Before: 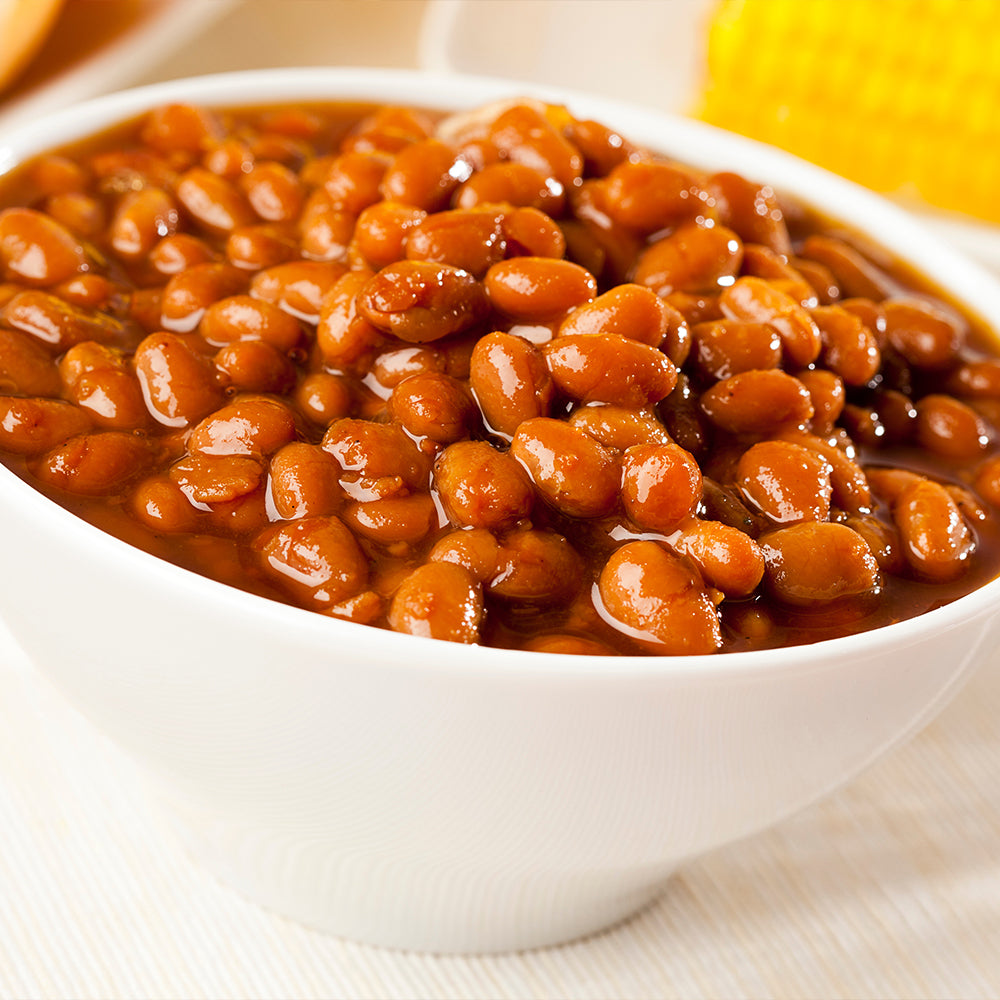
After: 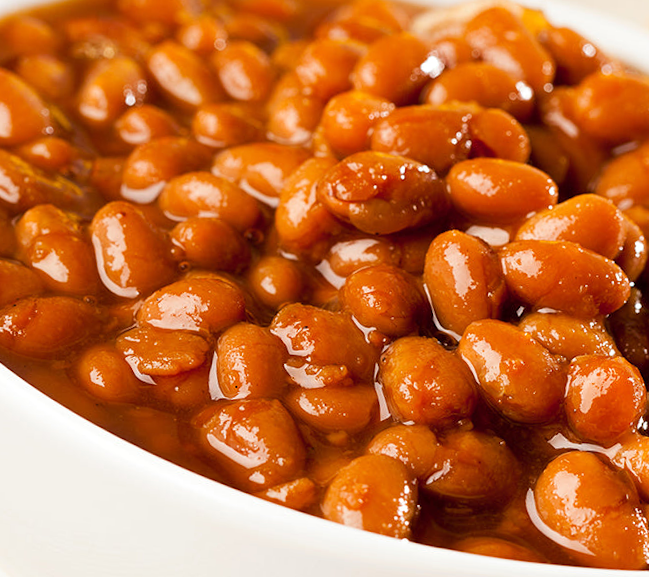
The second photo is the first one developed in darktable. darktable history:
tone equalizer: on, module defaults
crop and rotate: angle -4.99°, left 2.122%, top 6.945%, right 27.566%, bottom 30.519%
